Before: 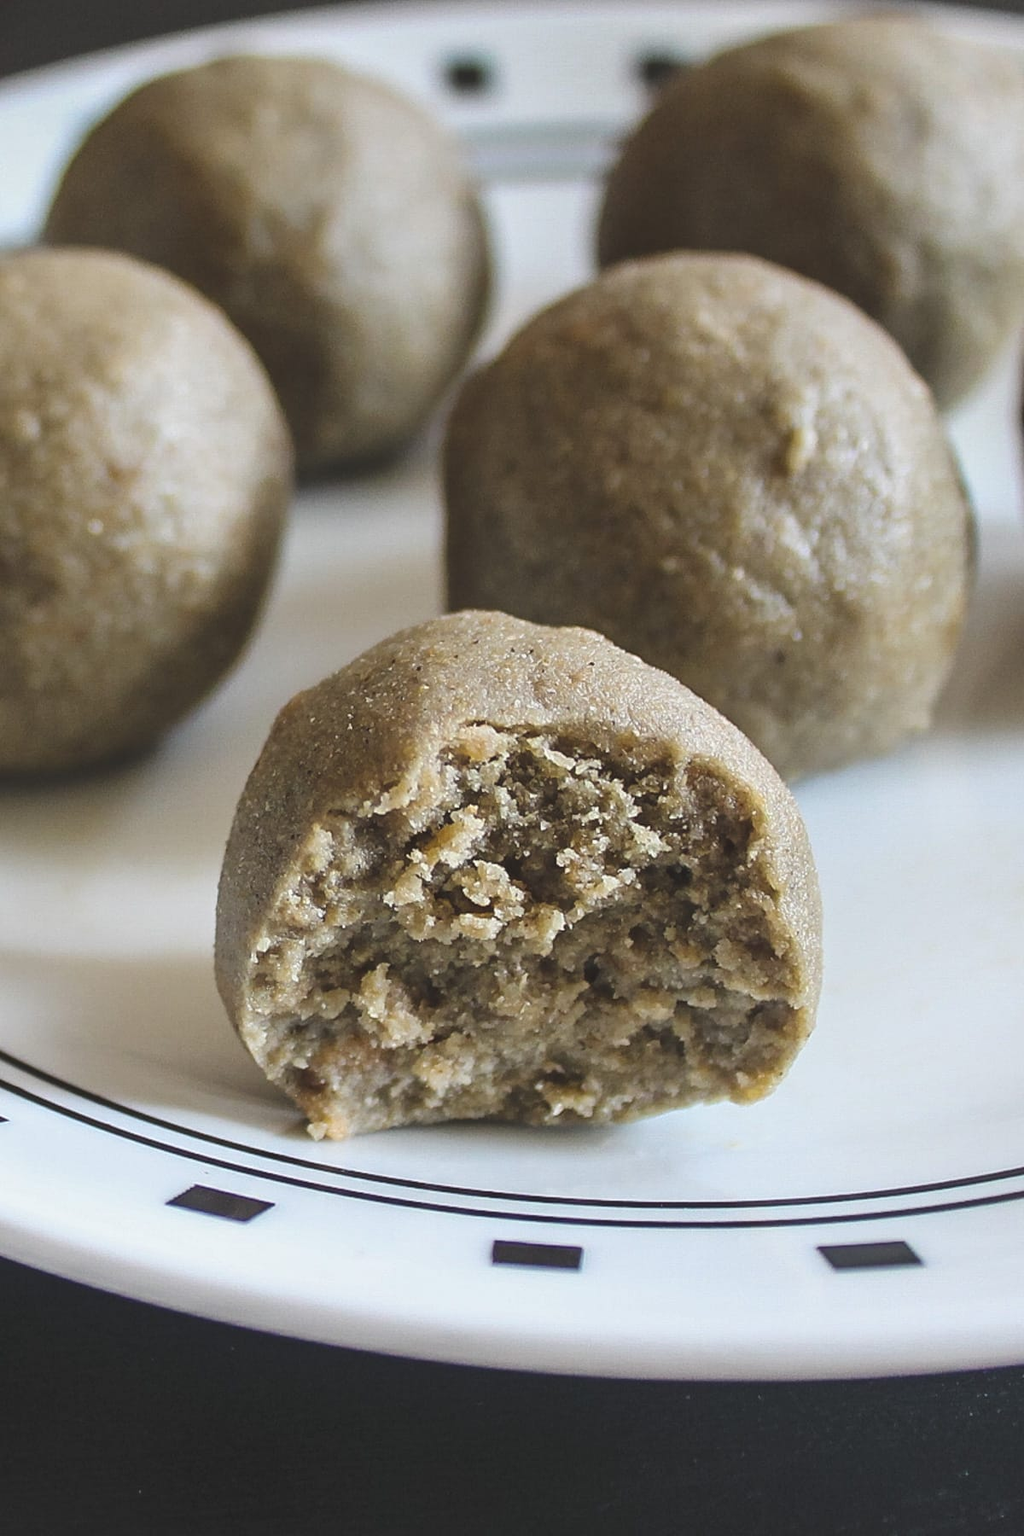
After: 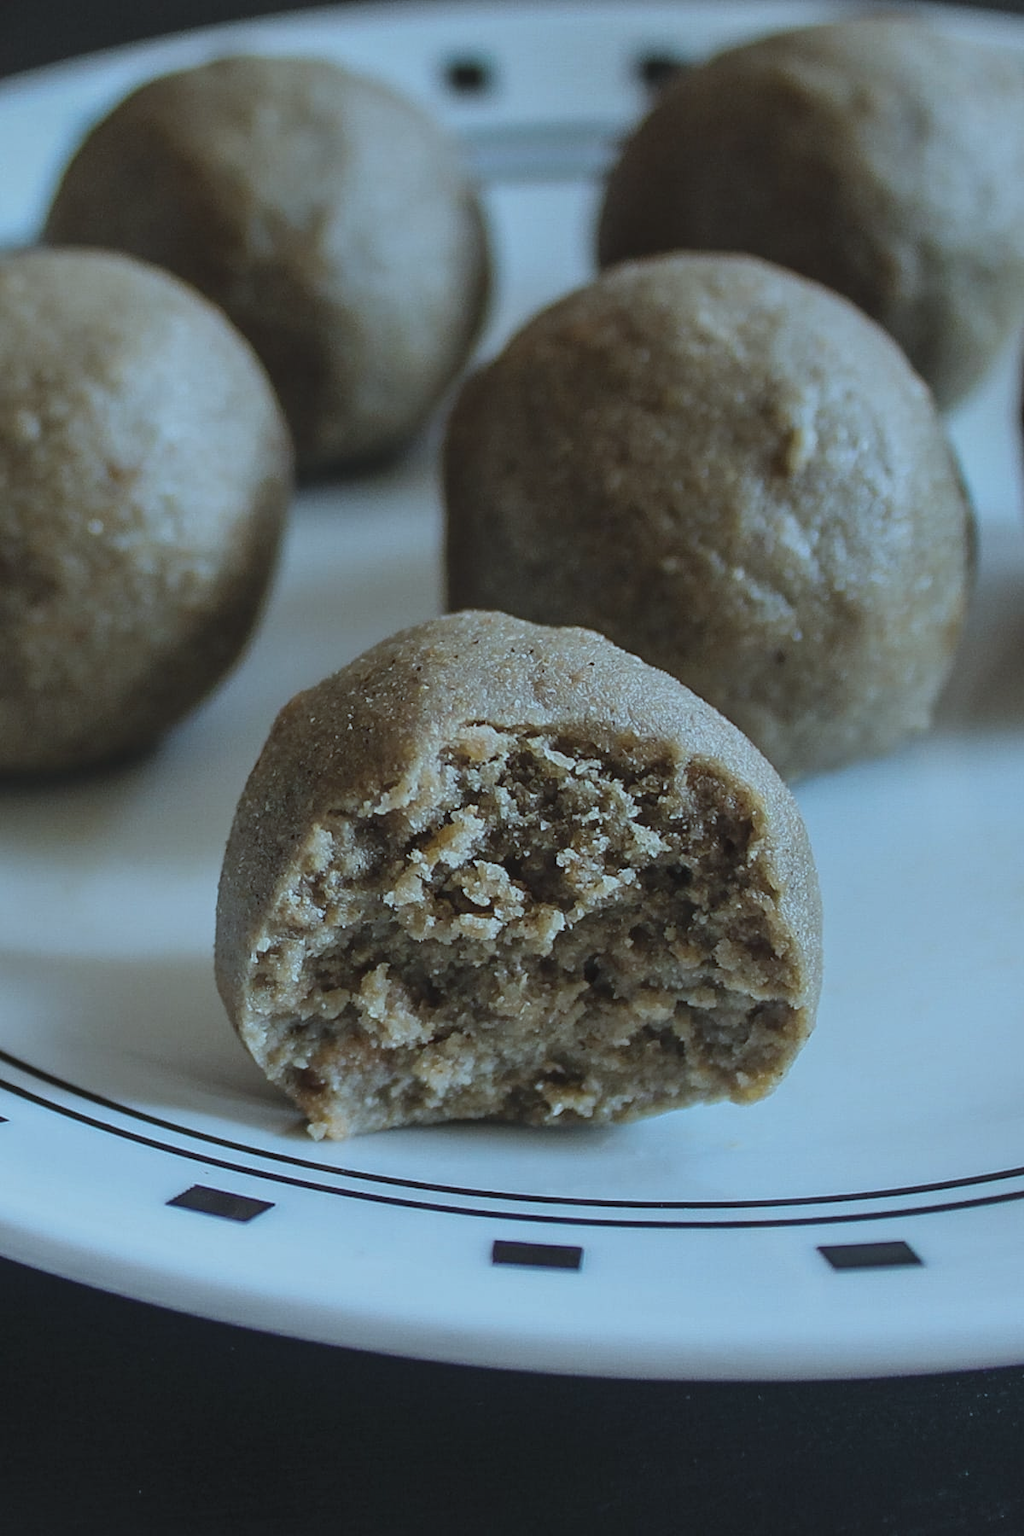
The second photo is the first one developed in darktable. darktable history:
local contrast: highlights 101%, shadows 98%, detail 119%, midtone range 0.2
exposure: black level correction 0, exposure -0.793 EV, compensate exposure bias true, compensate highlight preservation false
color correction: highlights a* -10.37, highlights b* -19.24
